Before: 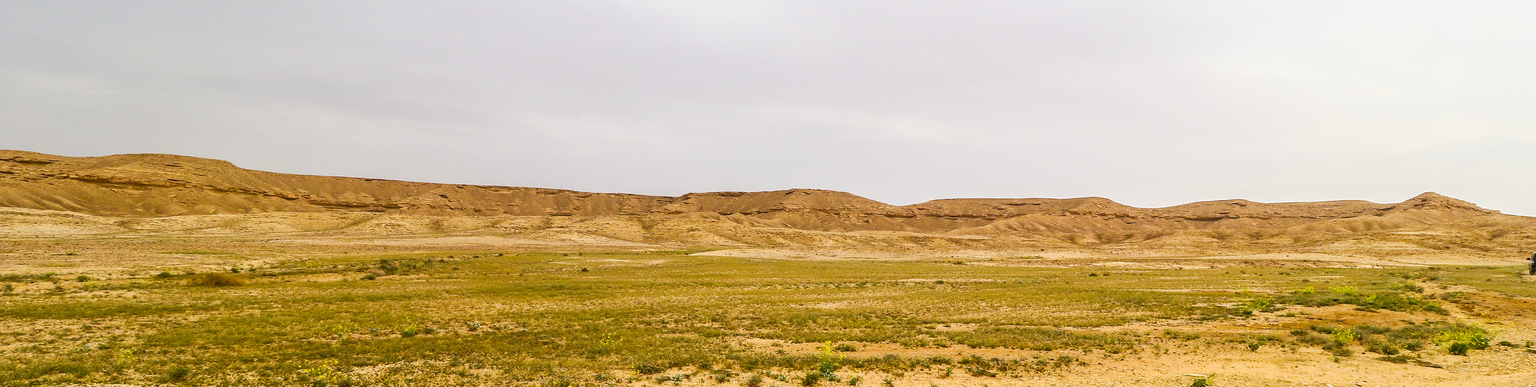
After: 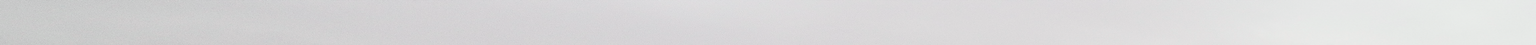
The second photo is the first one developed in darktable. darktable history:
crop and rotate: left 9.644%, top 9.491%, right 6.021%, bottom 80.509%
tone curve: curves: ch0 [(0, 0.009) (0.105, 0.08) (0.195, 0.18) (0.283, 0.316) (0.384, 0.434) (0.485, 0.531) (0.638, 0.69) (0.81, 0.872) (1, 0.977)]; ch1 [(0, 0) (0.161, 0.092) (0.35, 0.33) (0.379, 0.401) (0.456, 0.469) (0.502, 0.5) (0.525, 0.514) (0.586, 0.604) (0.642, 0.645) (0.858, 0.817) (1, 0.942)]; ch2 [(0, 0) (0.371, 0.362) (0.437, 0.437) (0.48, 0.49) (0.53, 0.515) (0.56, 0.571) (0.622, 0.606) (0.881, 0.795) (1, 0.929)], color space Lab, independent channels, preserve colors none
shadows and highlights: soften with gaussian
